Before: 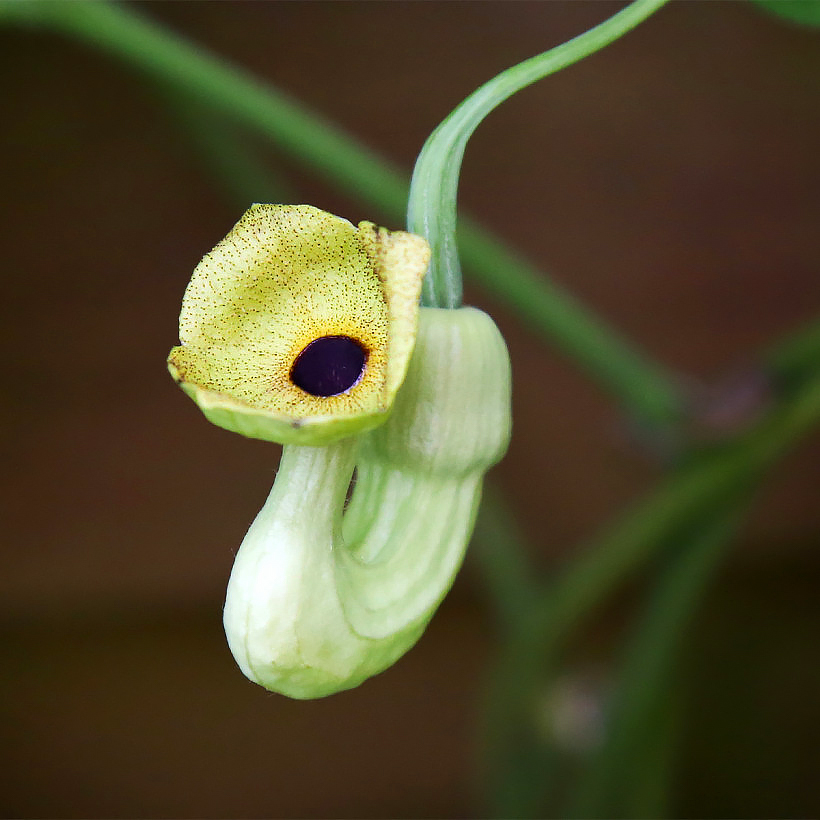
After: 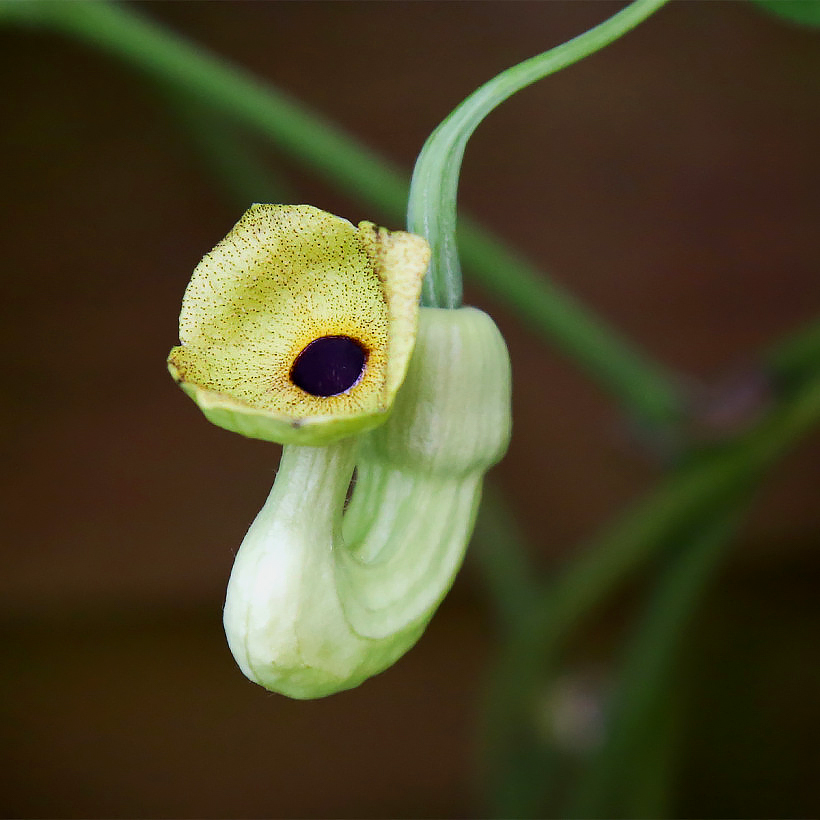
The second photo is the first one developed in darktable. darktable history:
exposure: black level correction 0.001, exposure -0.2 EV, compensate exposure bias true, compensate highlight preservation false
